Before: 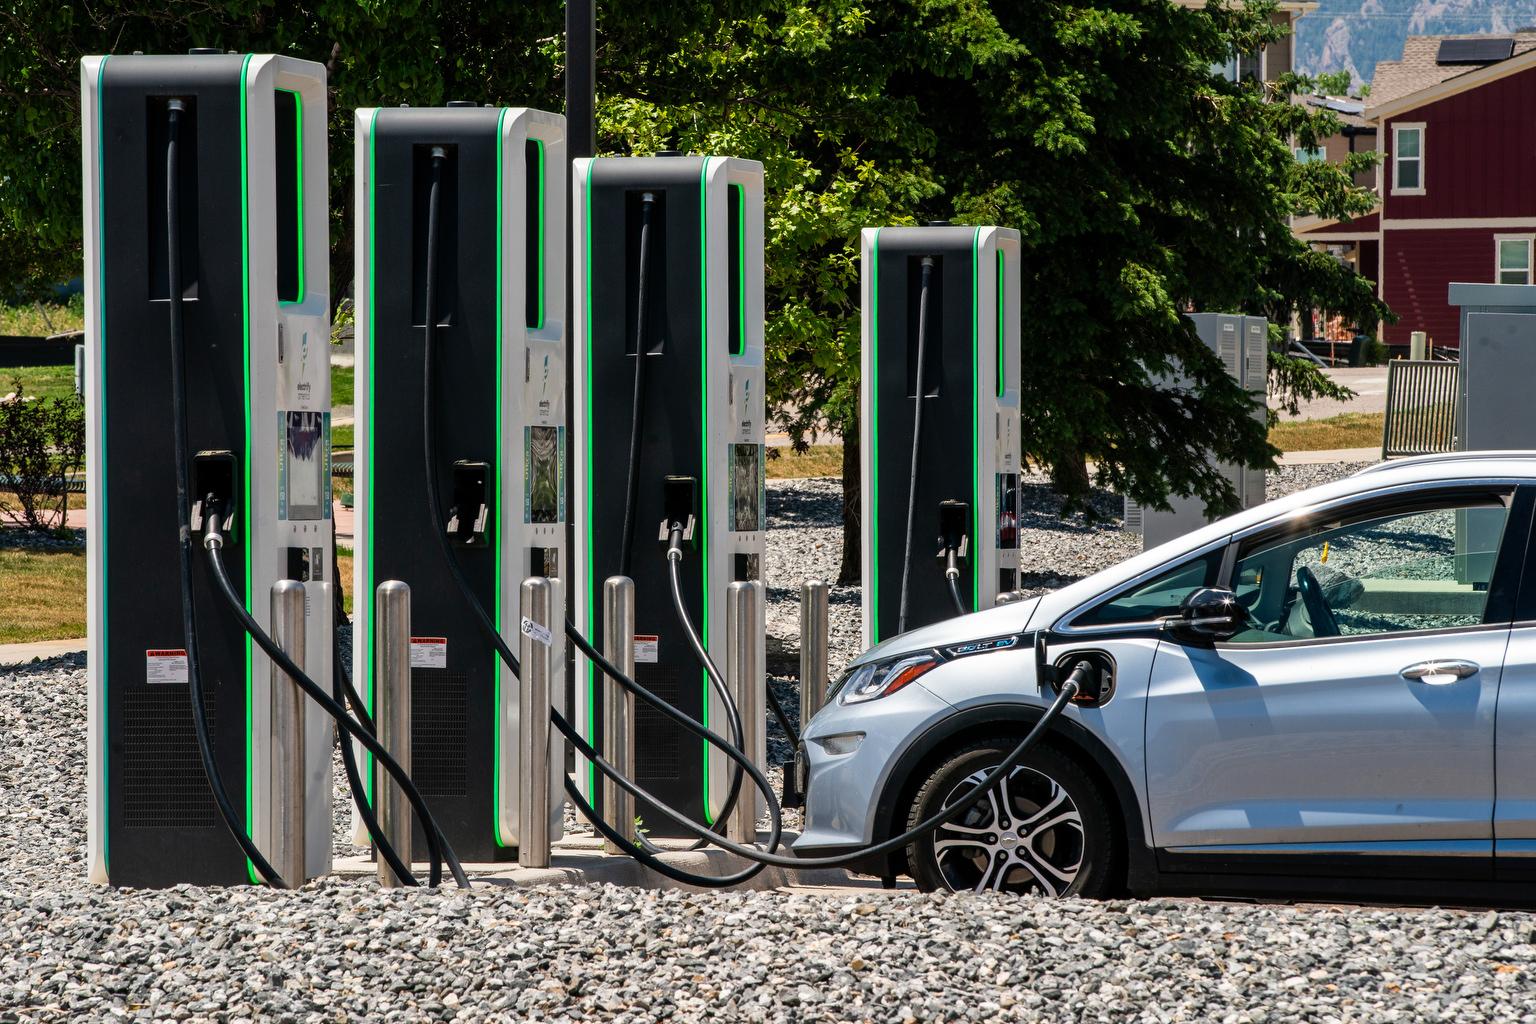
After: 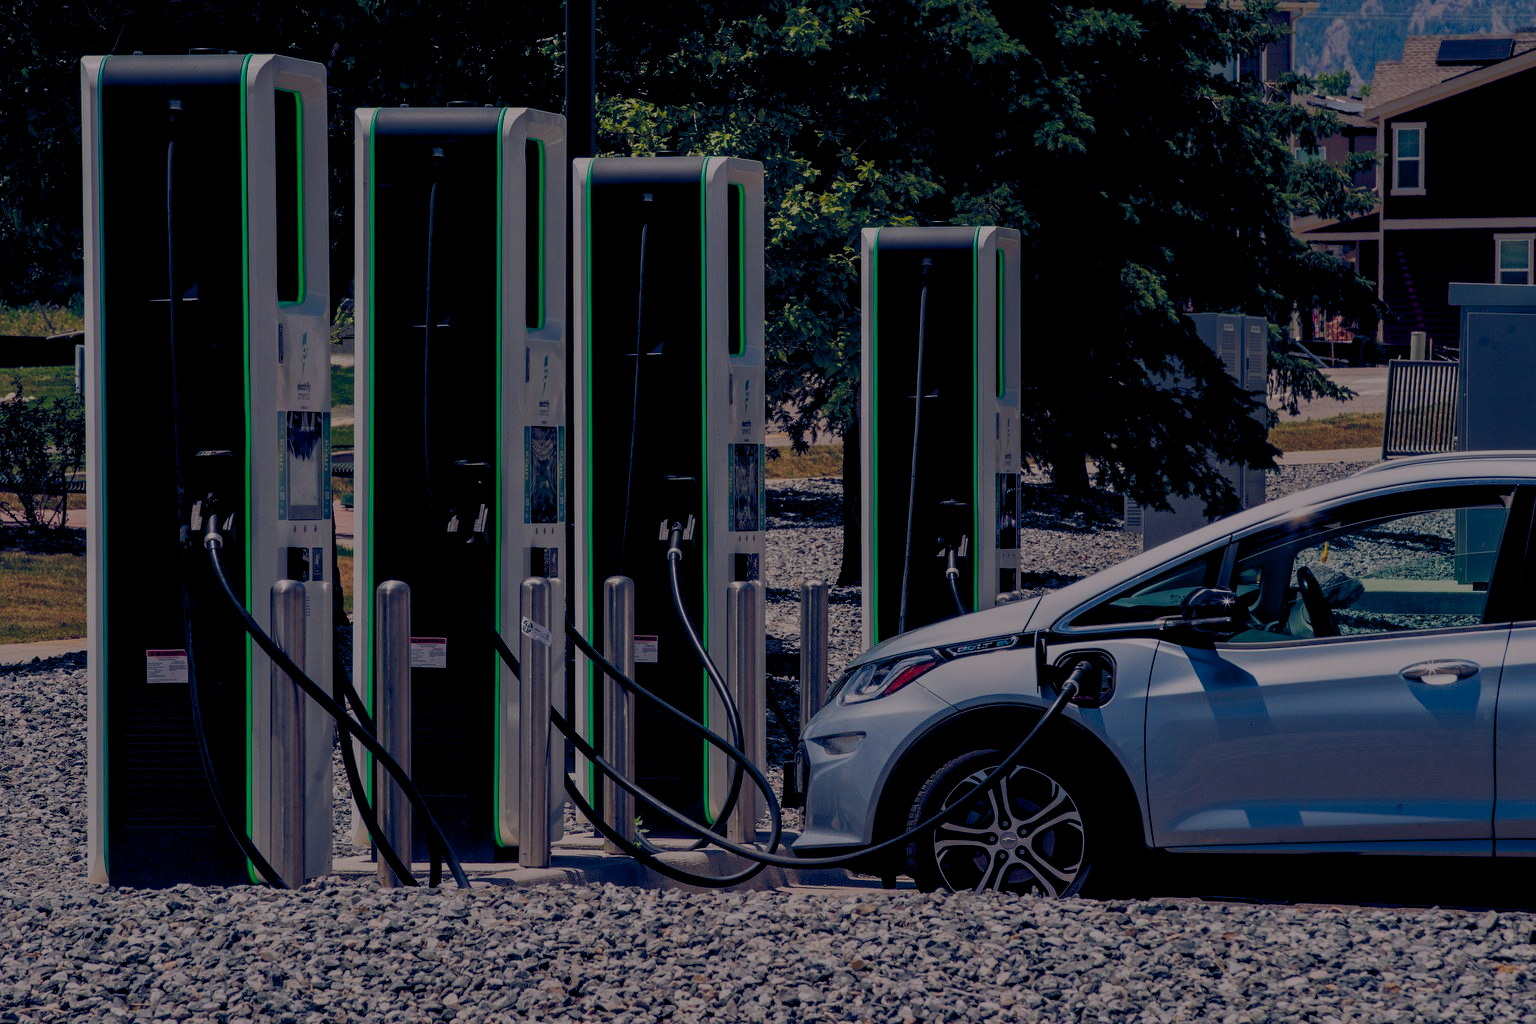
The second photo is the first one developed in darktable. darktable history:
tone equalizer: -8 EV -1.97 EV, -7 EV -1.97 EV, -6 EV -1.97 EV, -5 EV -1.96 EV, -4 EV -1.99 EV, -3 EV -1.97 EV, -2 EV -2 EV, -1 EV -1.61 EV, +0 EV -1.97 EV
color balance rgb: highlights gain › chroma 2.445%, highlights gain › hue 37.65°, global offset › luminance -0.292%, global offset › chroma 0.312%, global offset › hue 261.03°, perceptual saturation grading › global saturation 20%, perceptual saturation grading › highlights -24.966%, perceptual saturation grading › shadows 25.443%, perceptual brilliance grading › global brilliance -18.083%, perceptual brilliance grading › highlights 29.212%, contrast -10.186%
